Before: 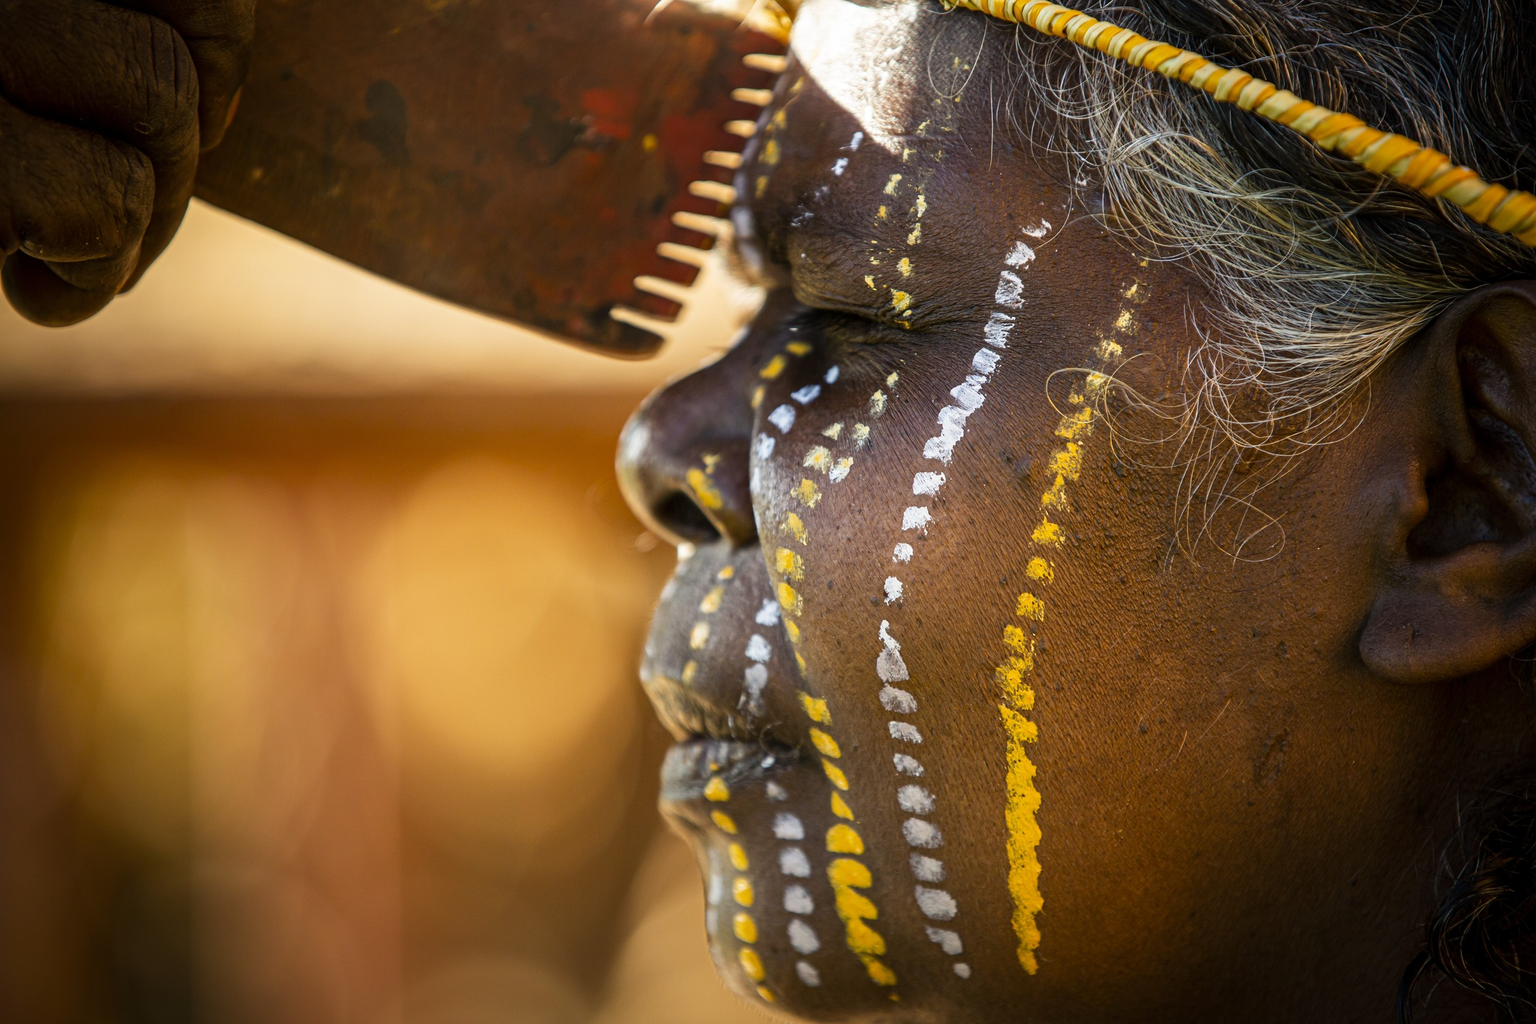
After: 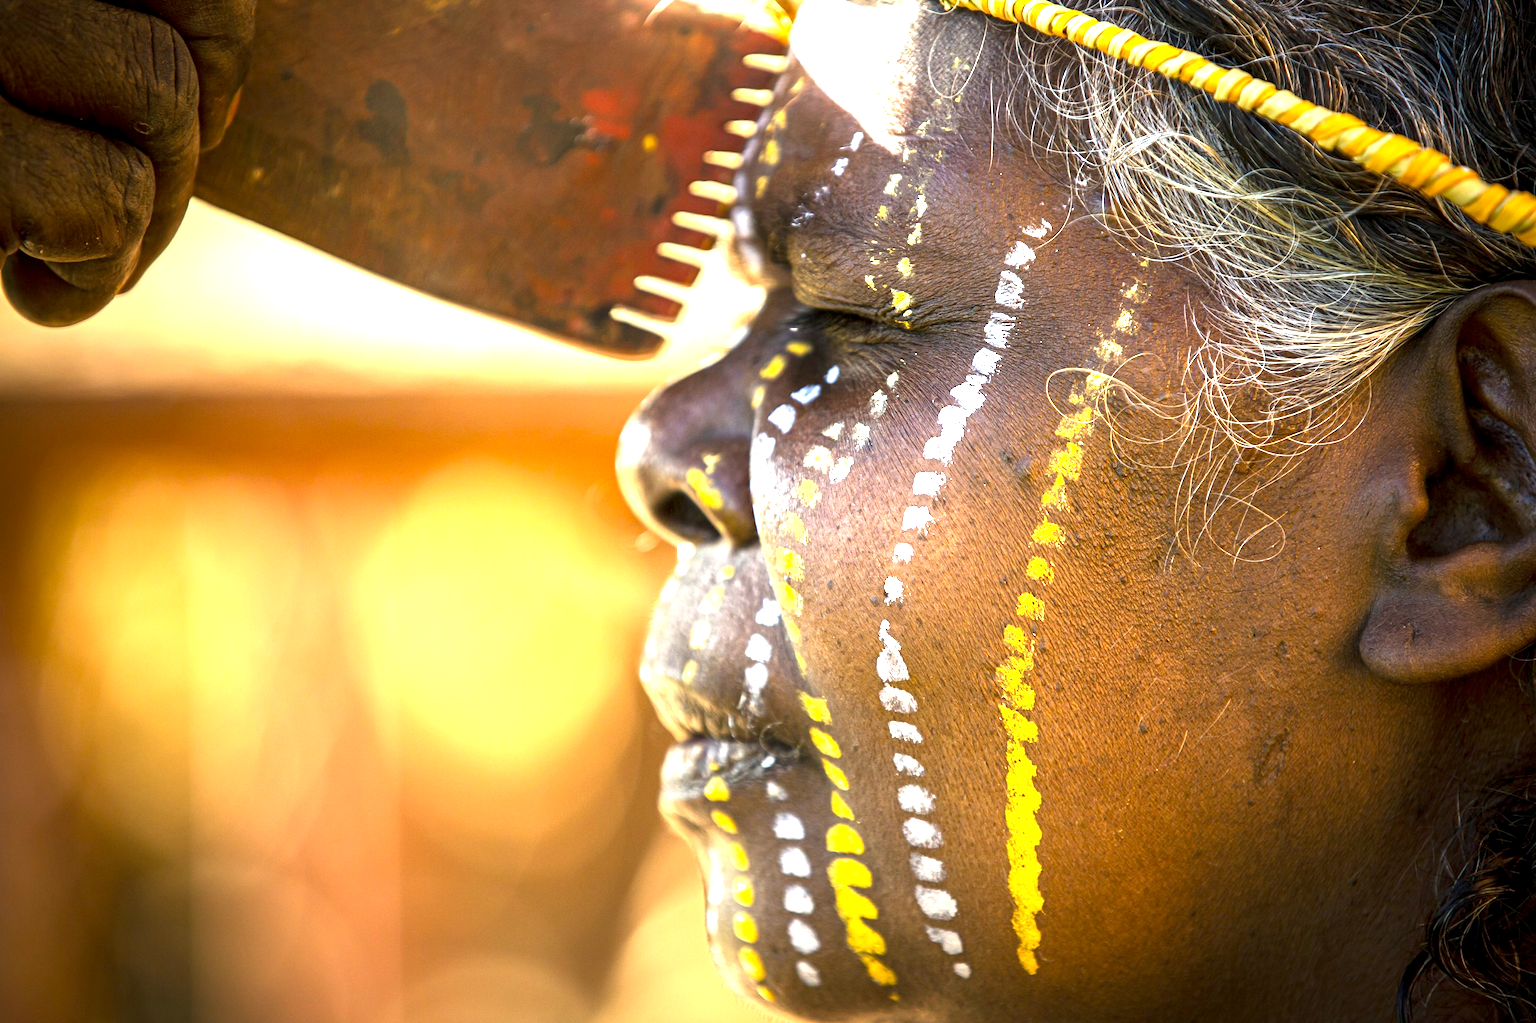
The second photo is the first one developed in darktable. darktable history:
exposure: black level correction 0.001, exposure 1.711 EV, compensate highlight preservation false
